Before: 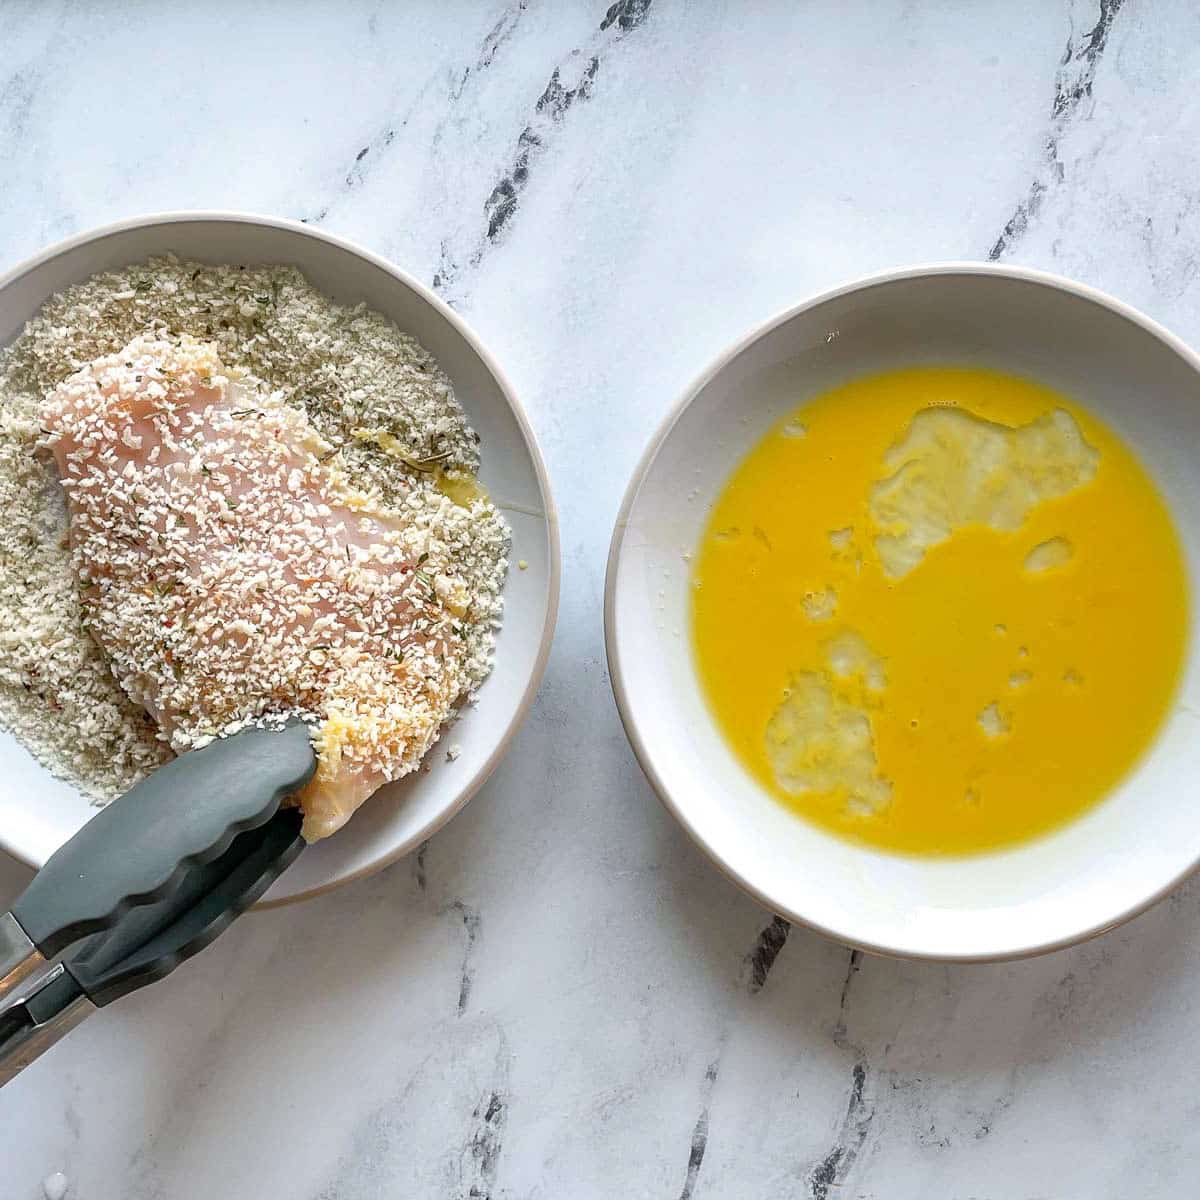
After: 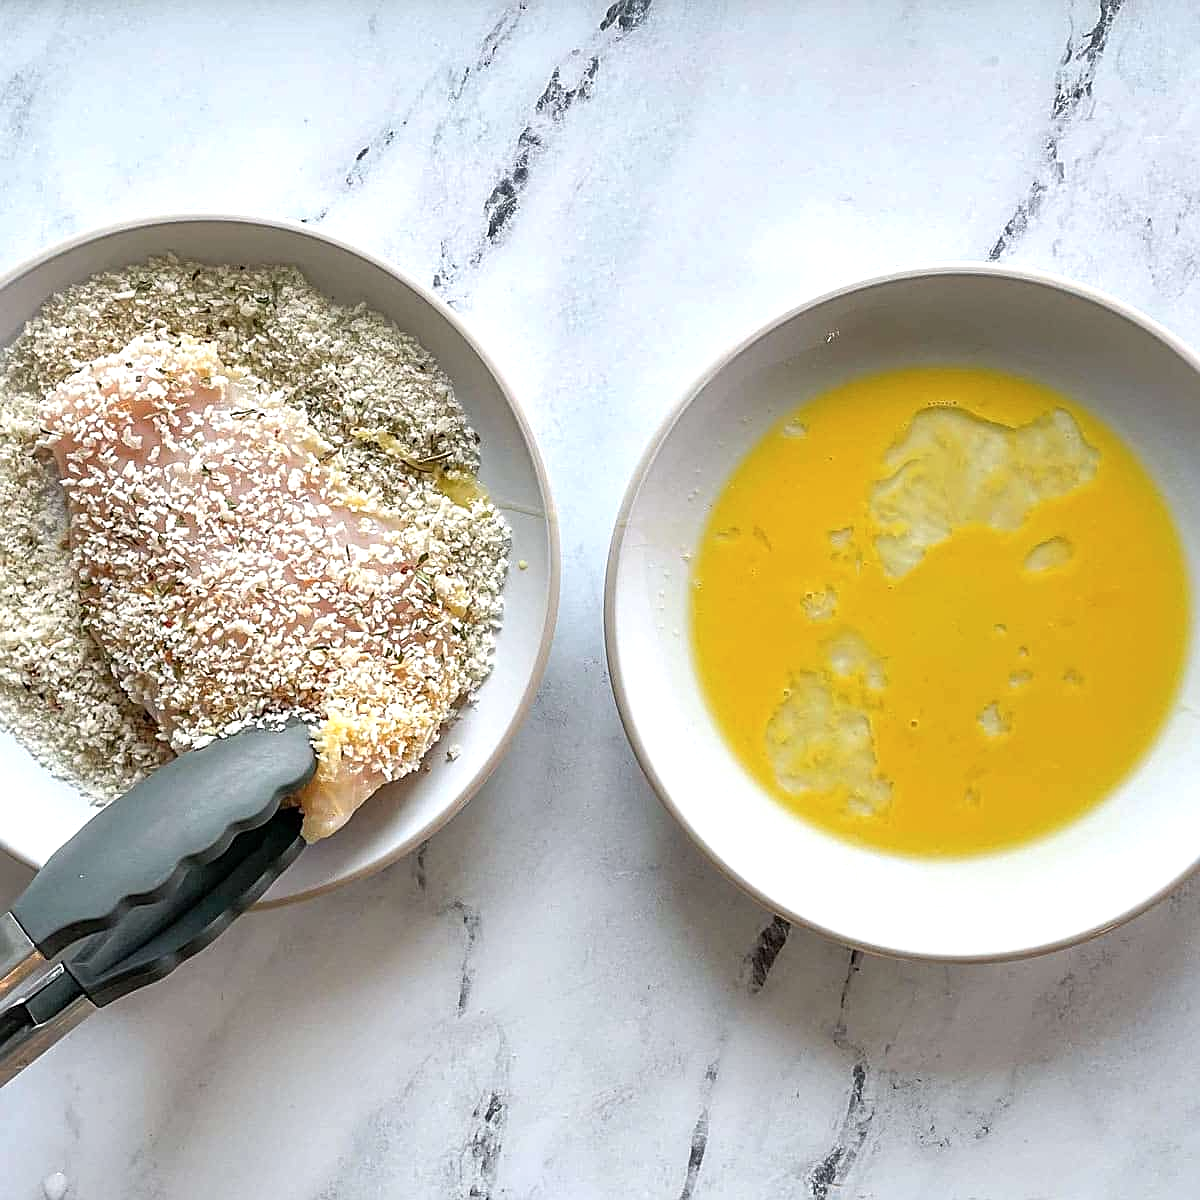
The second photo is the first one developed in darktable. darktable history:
shadows and highlights: radius 46.43, white point adjustment 6.47, compress 79.59%, soften with gaussian
sharpen: on, module defaults
